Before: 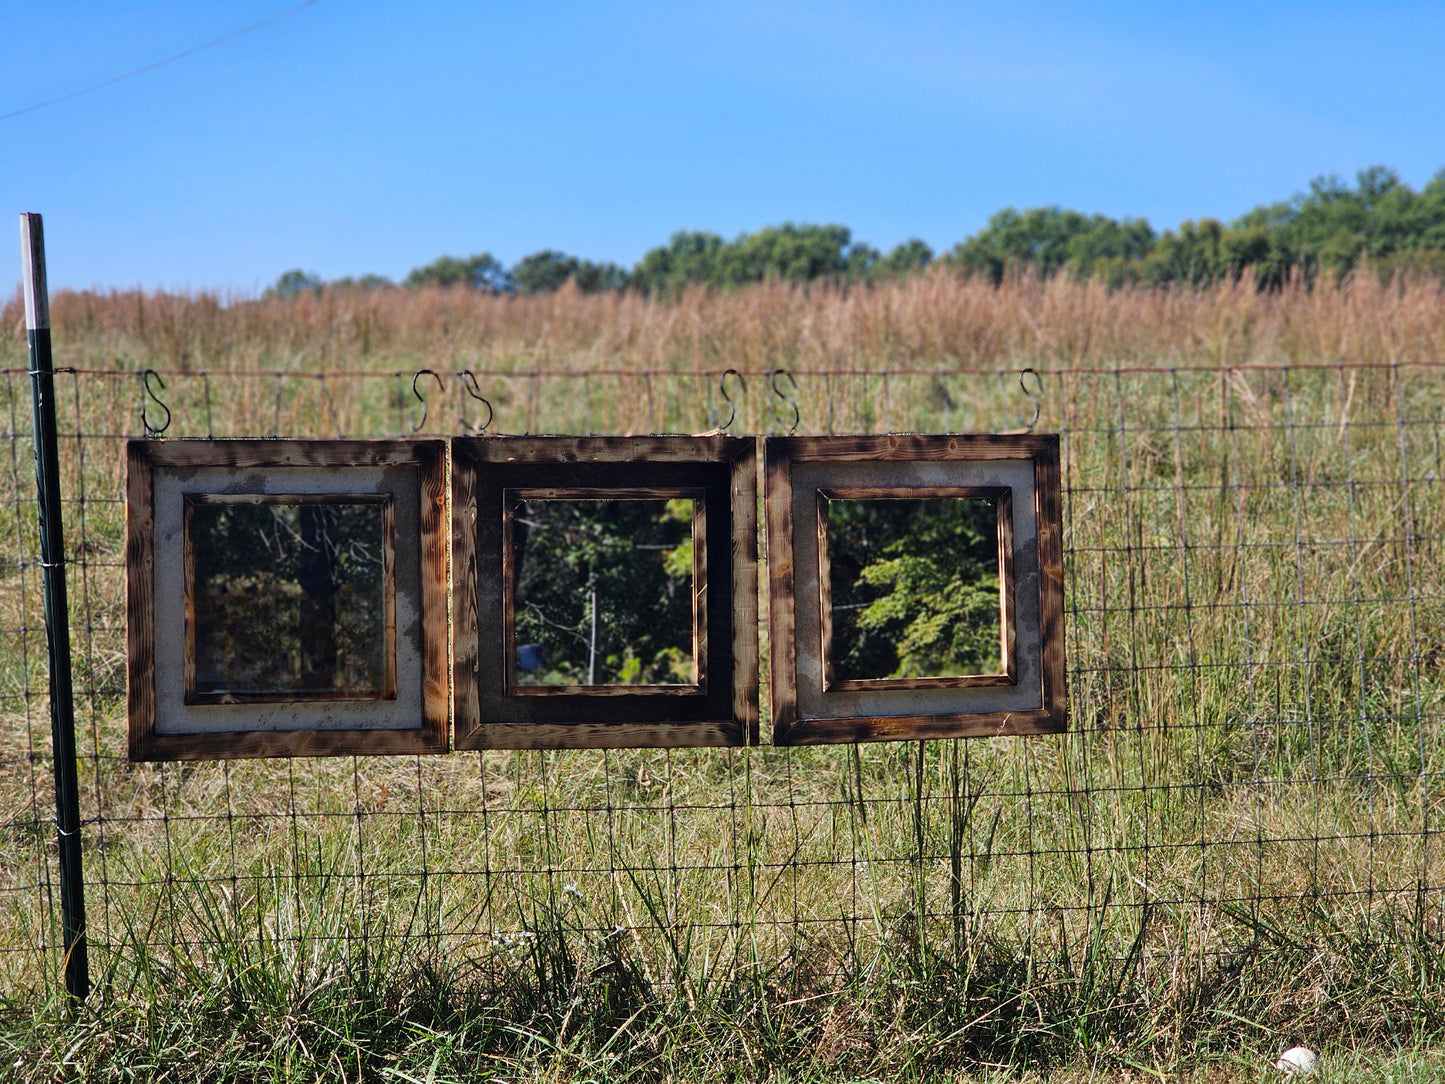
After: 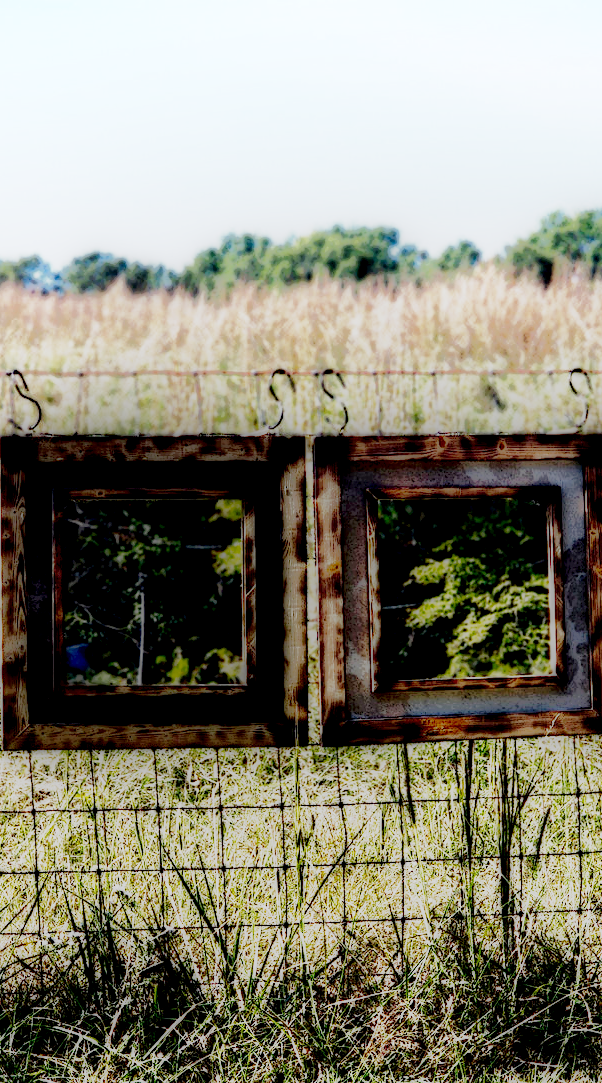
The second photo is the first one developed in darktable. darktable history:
local contrast: highlights 0%, shadows 198%, detail 164%, midtone range 0.001
exposure: exposure 0.921 EV, compensate highlight preservation false
crop: left 31.229%, right 27.105%
base curve: curves: ch0 [(0, 0) (0.007, 0.004) (0.027, 0.03) (0.046, 0.07) (0.207, 0.54) (0.442, 0.872) (0.673, 0.972) (1, 1)], preserve colors none
